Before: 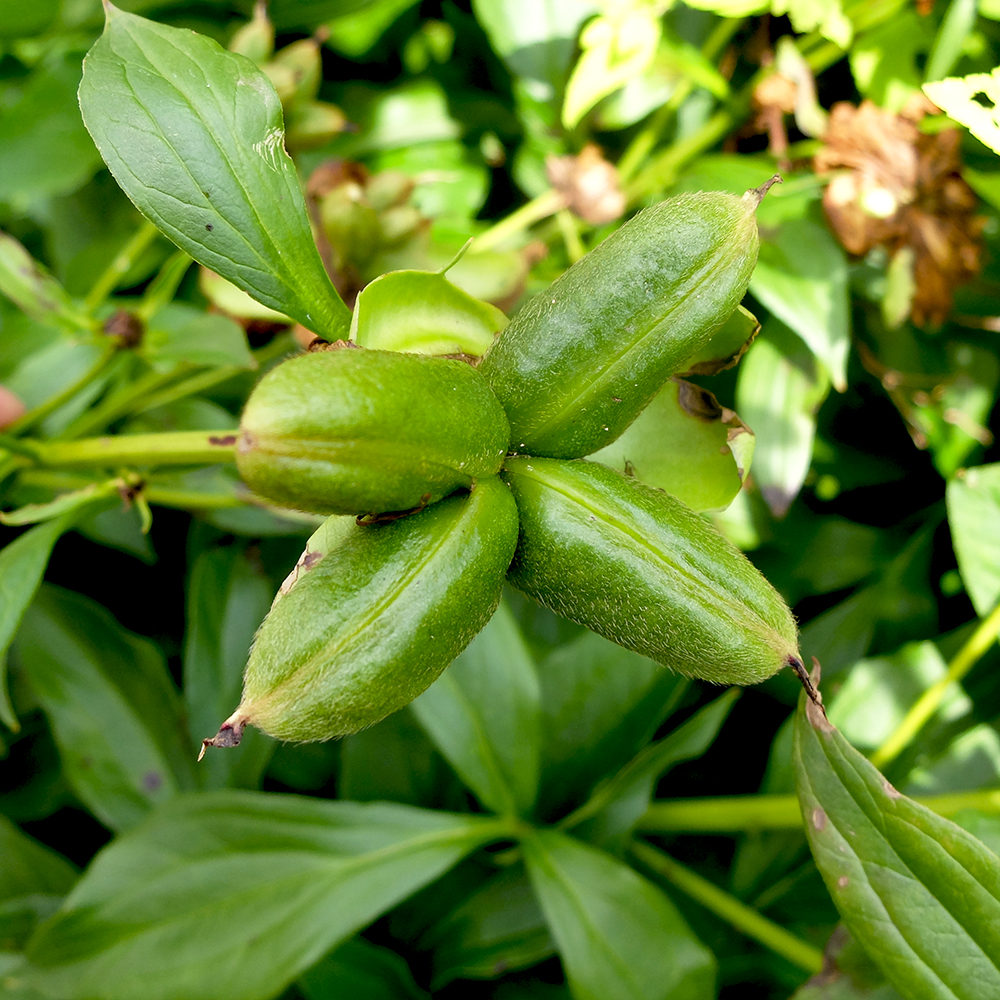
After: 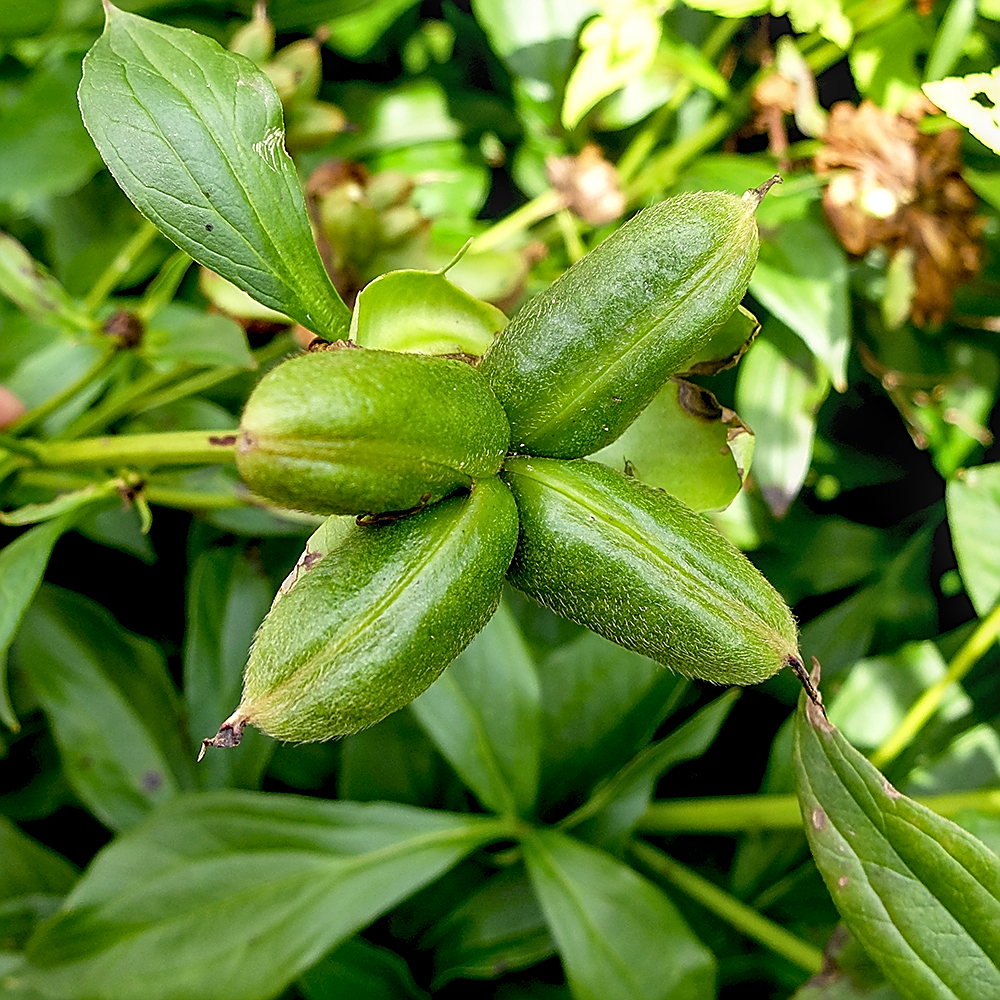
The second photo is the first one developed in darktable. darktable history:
local contrast: on, module defaults
sharpen: radius 1.685, amount 1.294
